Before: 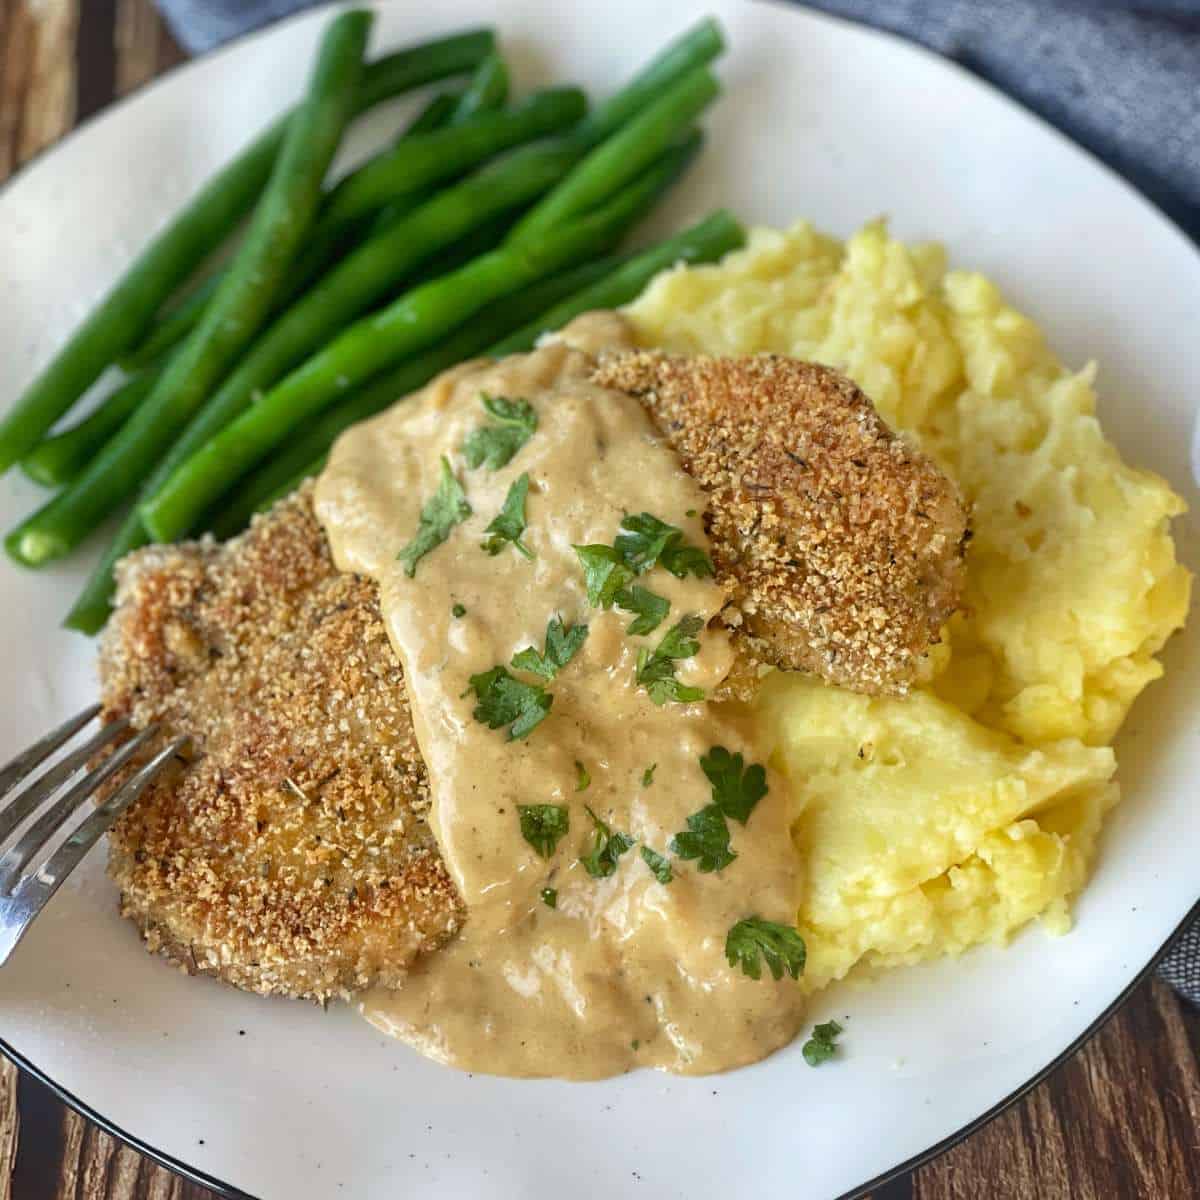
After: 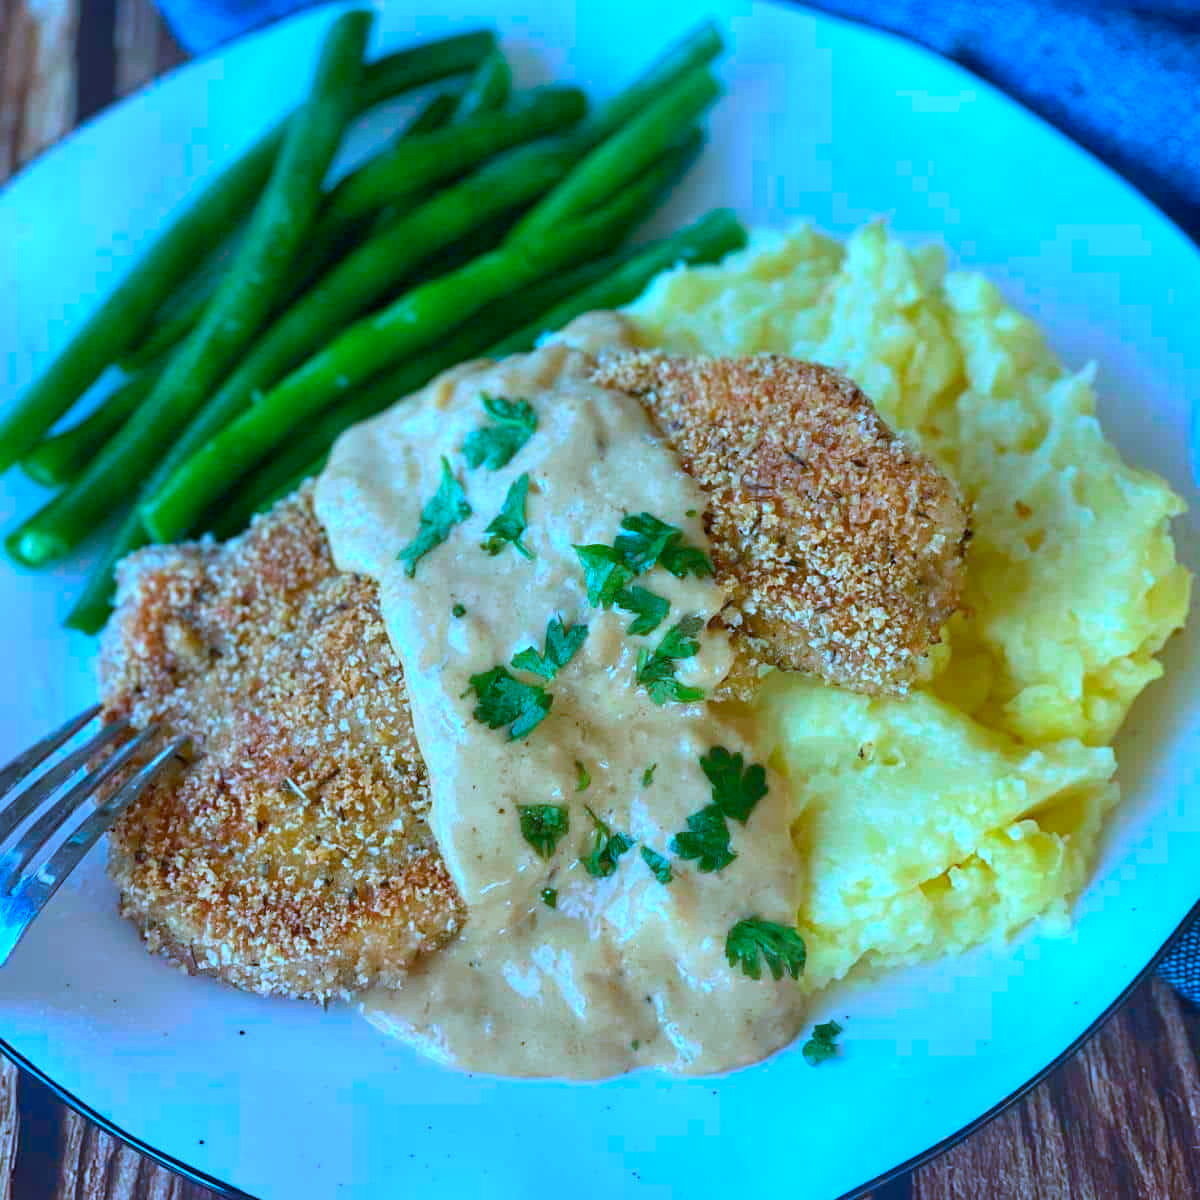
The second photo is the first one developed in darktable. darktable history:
color calibration: illuminant as shot in camera, x 0.442, y 0.413, temperature 2903.13 K
color balance rgb: linear chroma grading › global chroma 15%, perceptual saturation grading › global saturation 30%
